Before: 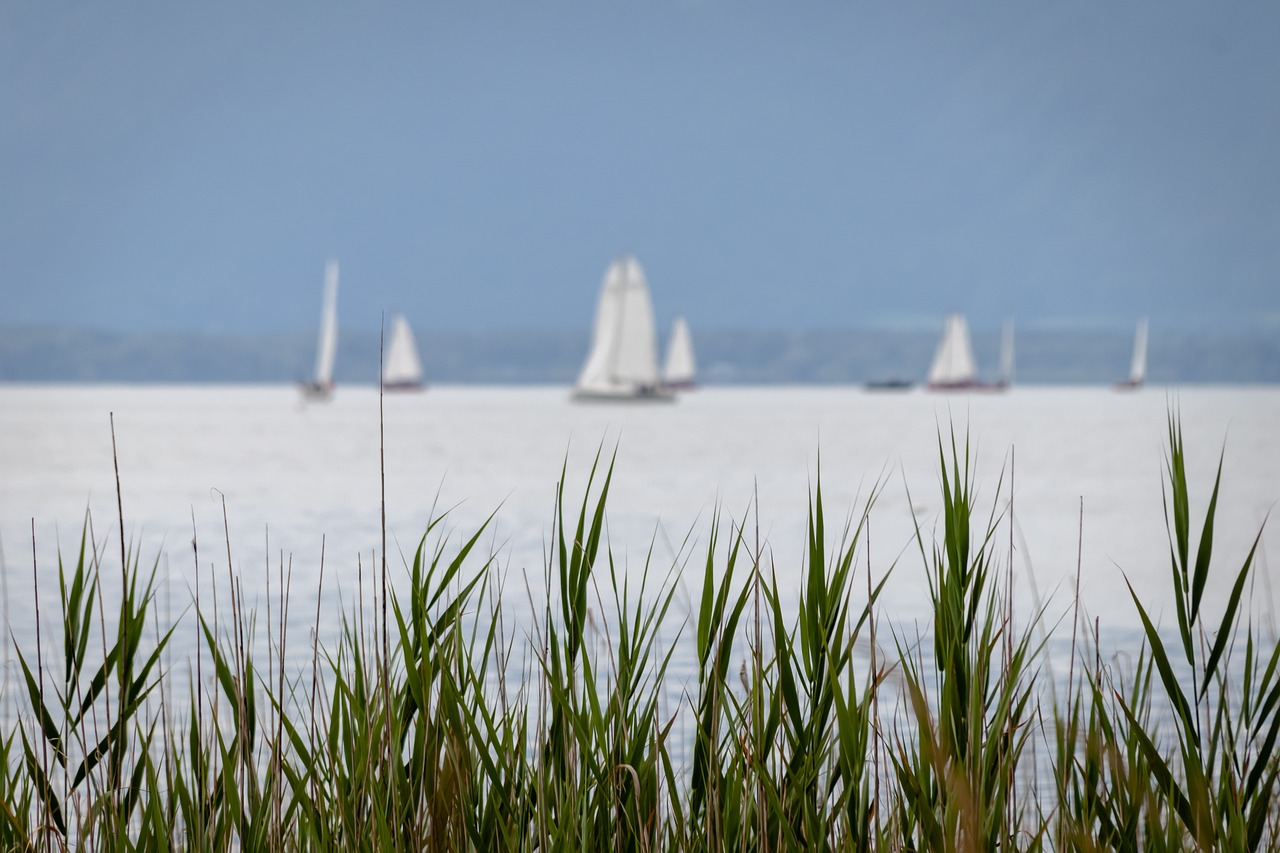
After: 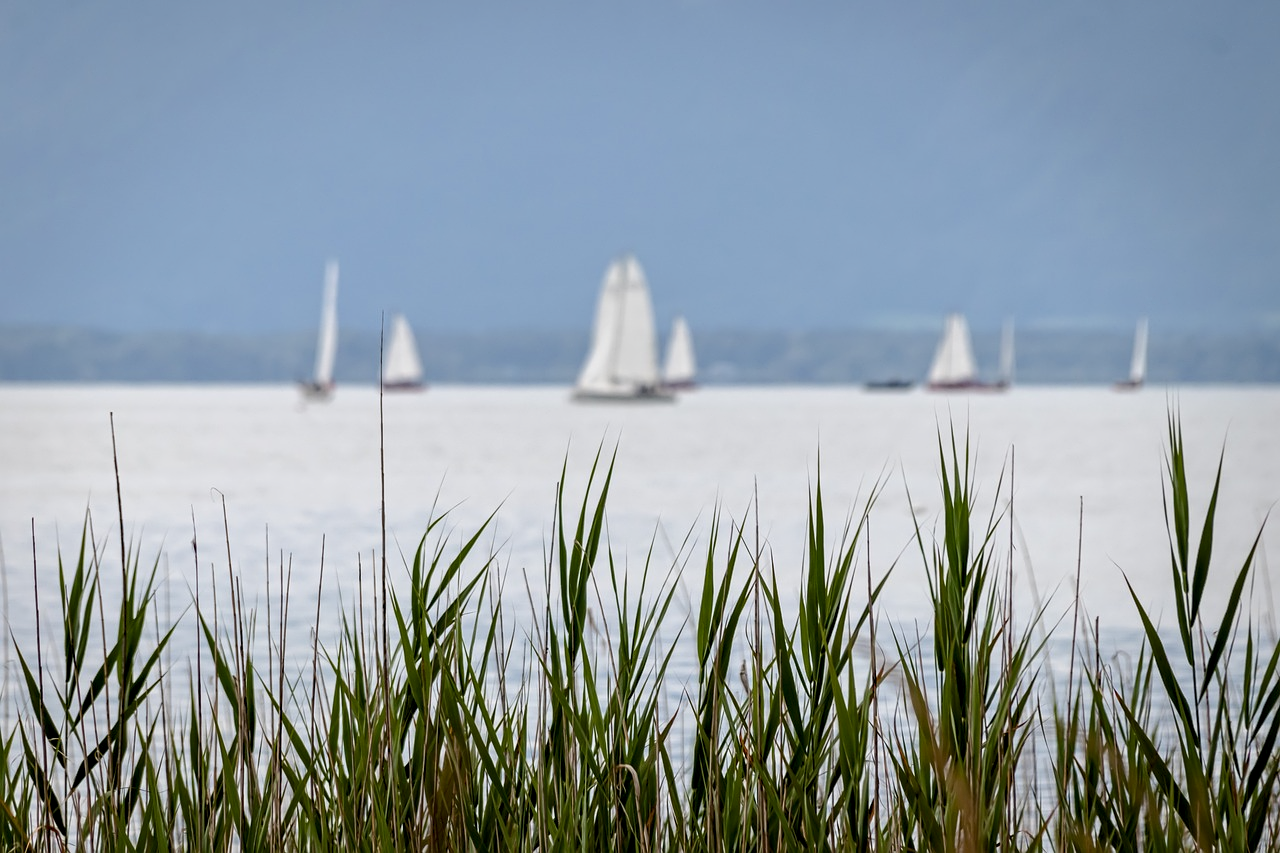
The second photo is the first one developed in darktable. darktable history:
contrast equalizer: y [[0.509, 0.514, 0.523, 0.542, 0.578, 0.603], [0.5 ×6], [0.509, 0.514, 0.523, 0.542, 0.578, 0.603], [0.001, 0.002, 0.003, 0.005, 0.01, 0.013], [0.001, 0.002, 0.003, 0.005, 0.01, 0.013]]
contrast brightness saturation: contrast 0.099, brightness 0.013, saturation 0.025
